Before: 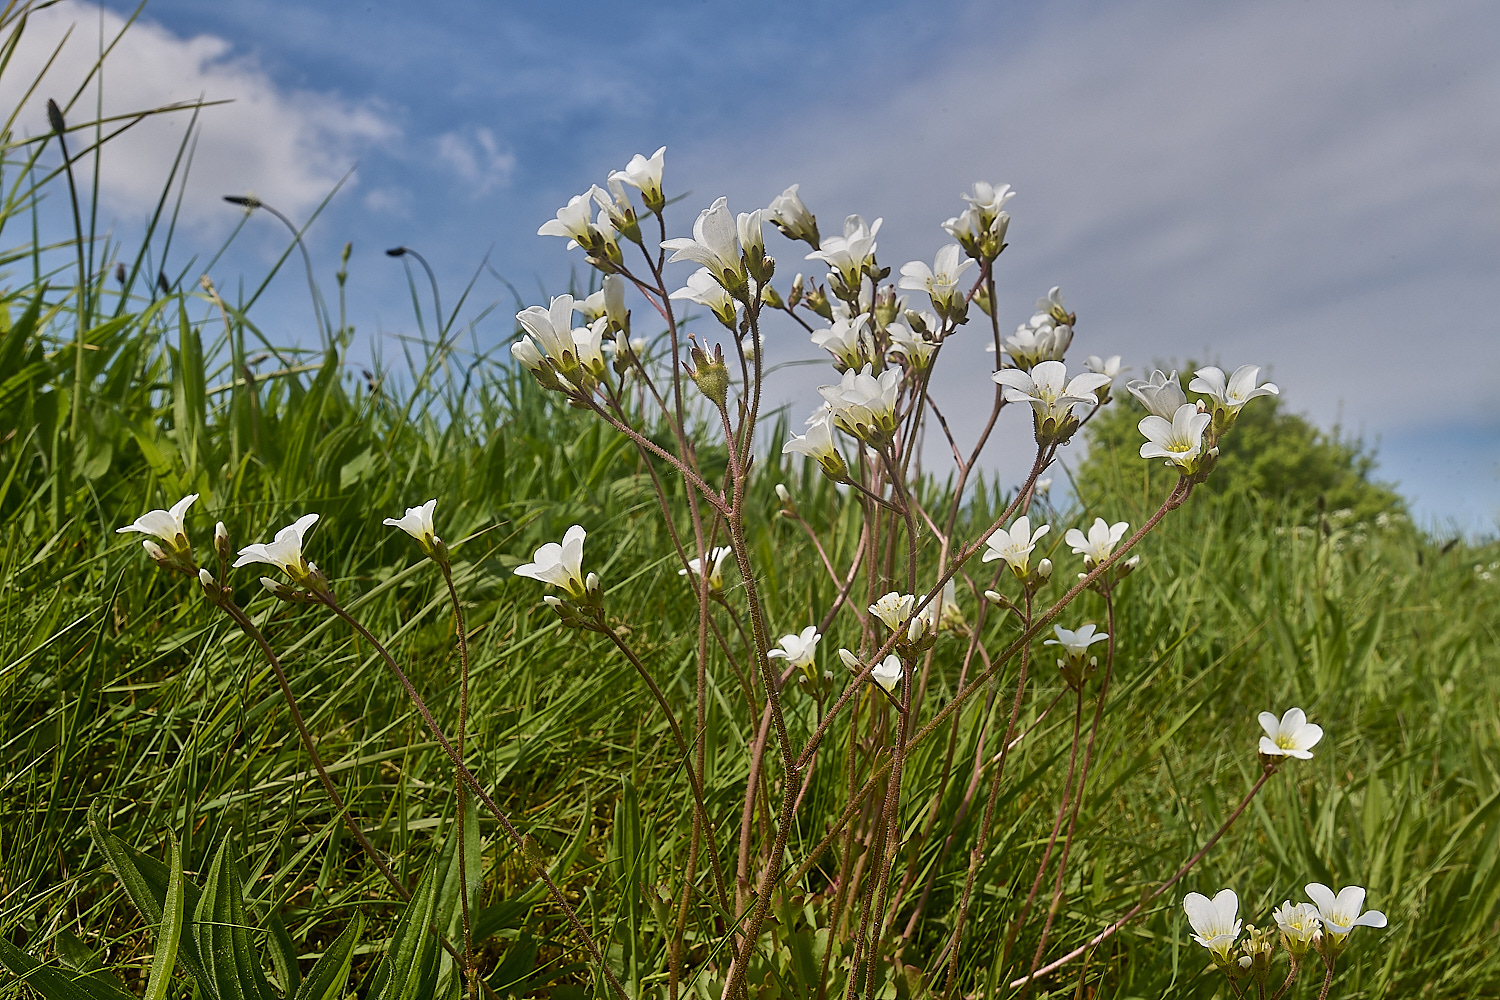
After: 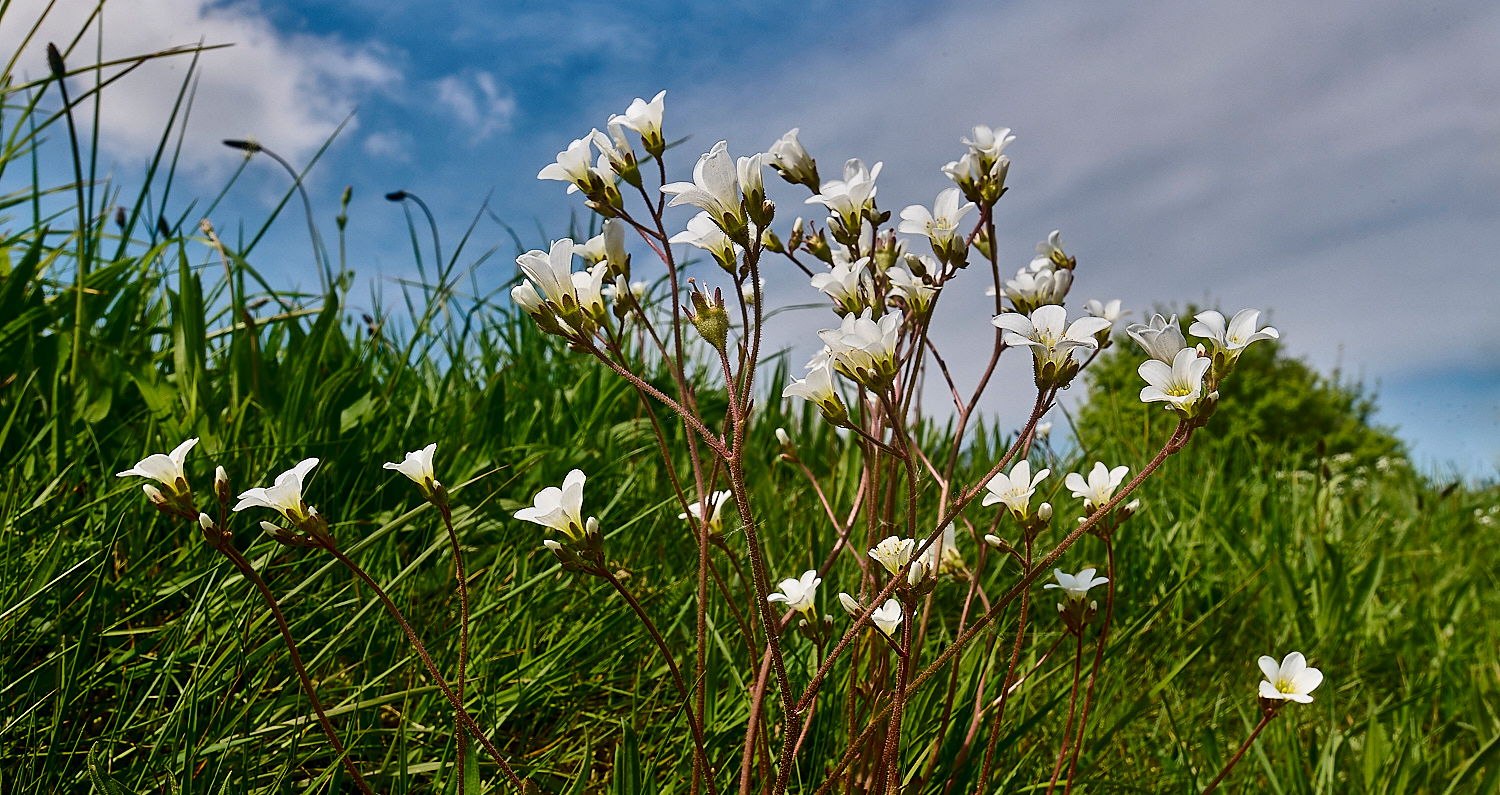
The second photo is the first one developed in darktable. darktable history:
crop and rotate: top 5.67%, bottom 14.754%
contrast brightness saturation: contrast 0.196, brightness -0.114, saturation 0.104
